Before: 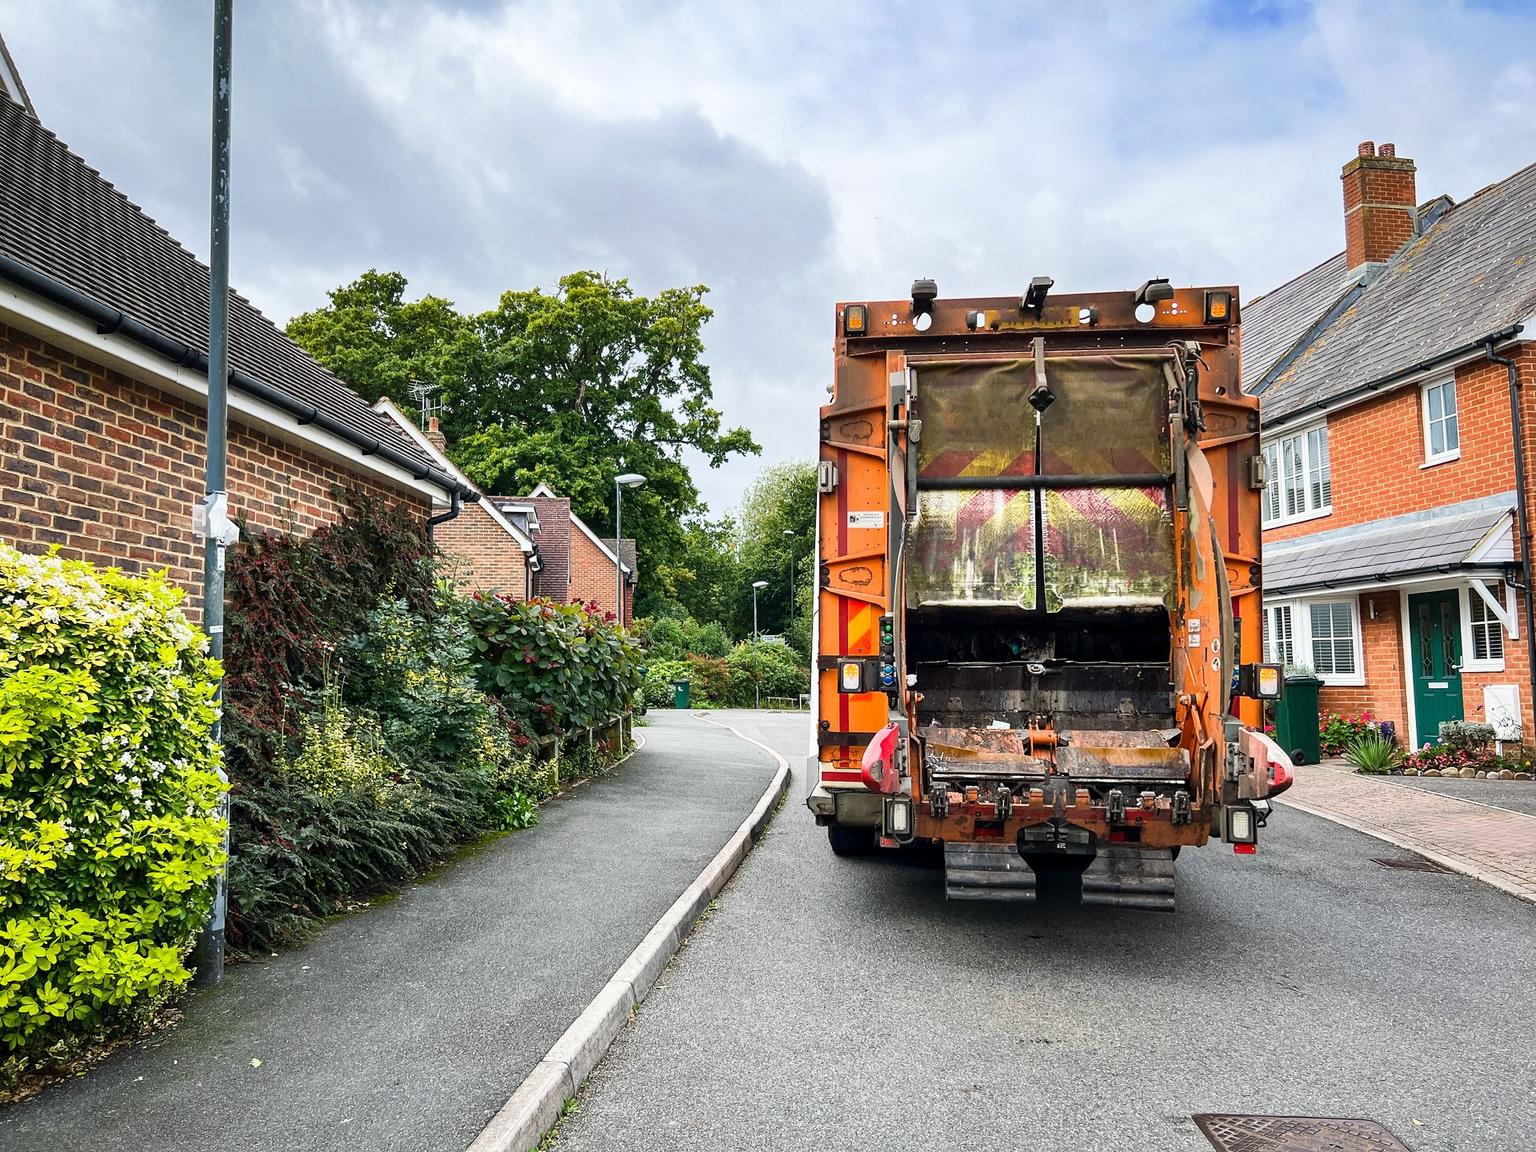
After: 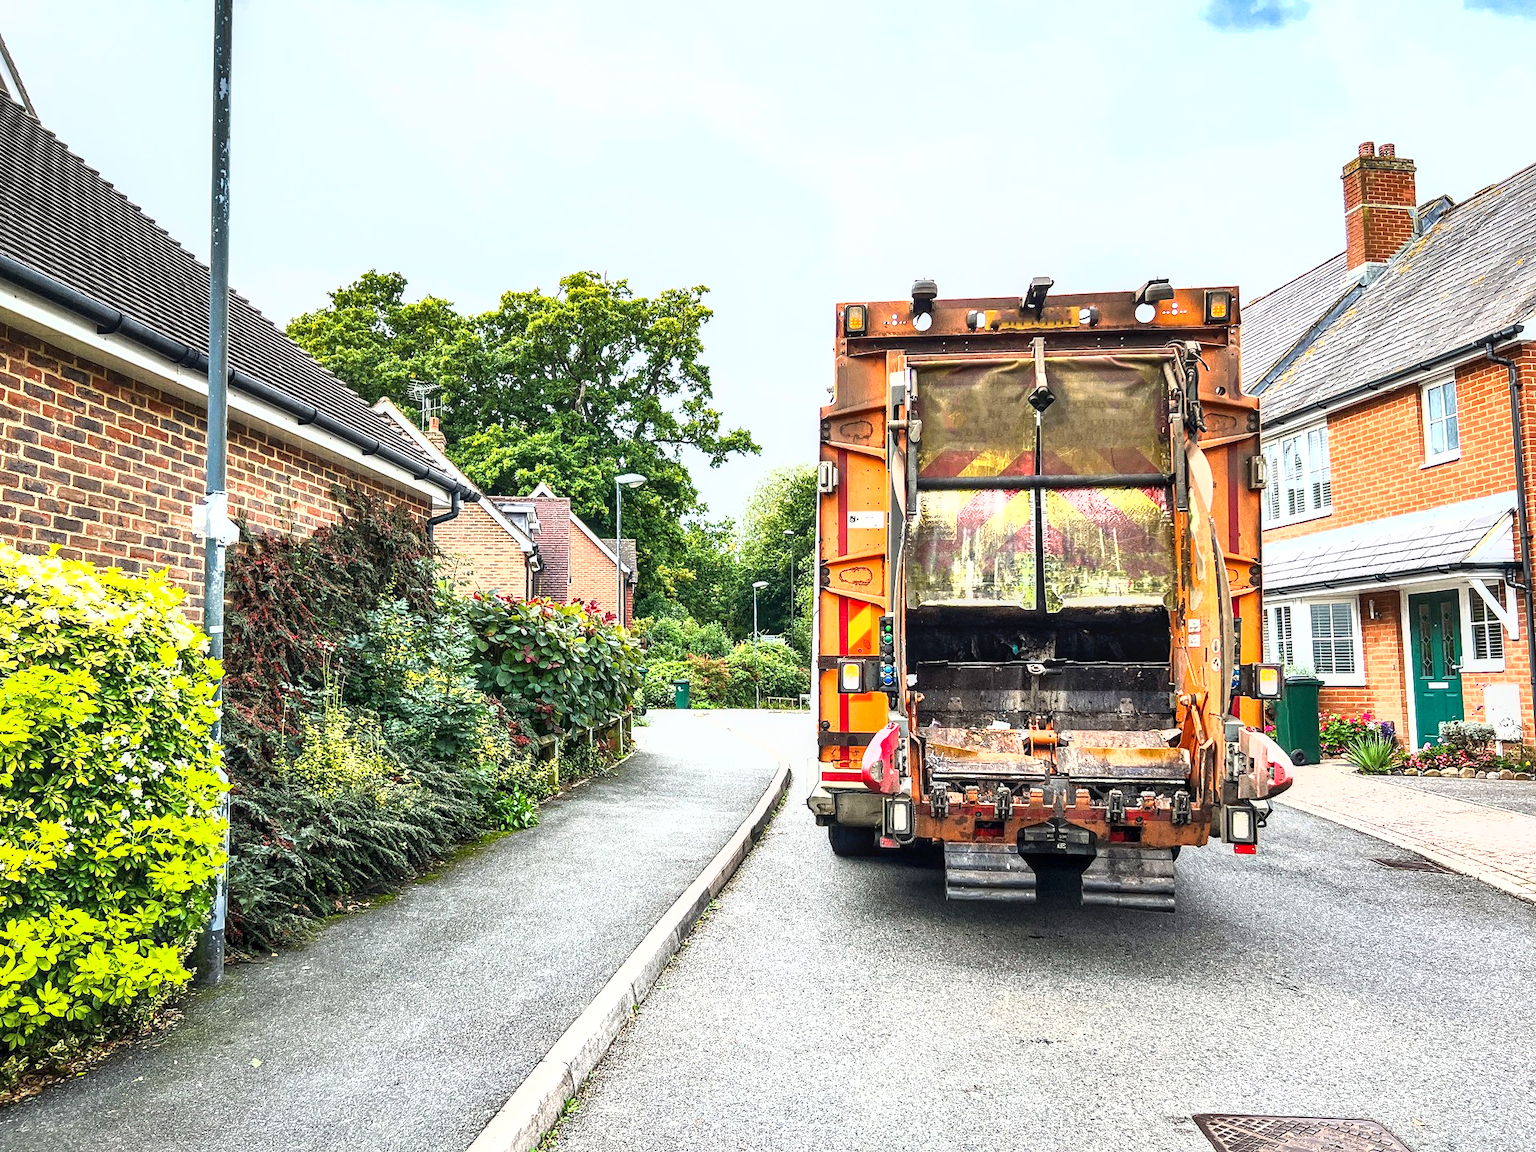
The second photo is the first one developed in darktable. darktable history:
shadows and highlights: shadows 29.61, highlights -30.47, low approximation 0.01, soften with gaussian
exposure: black level correction 0, exposure 1.1 EV, compensate exposure bias true, compensate highlight preservation false
local contrast: on, module defaults
